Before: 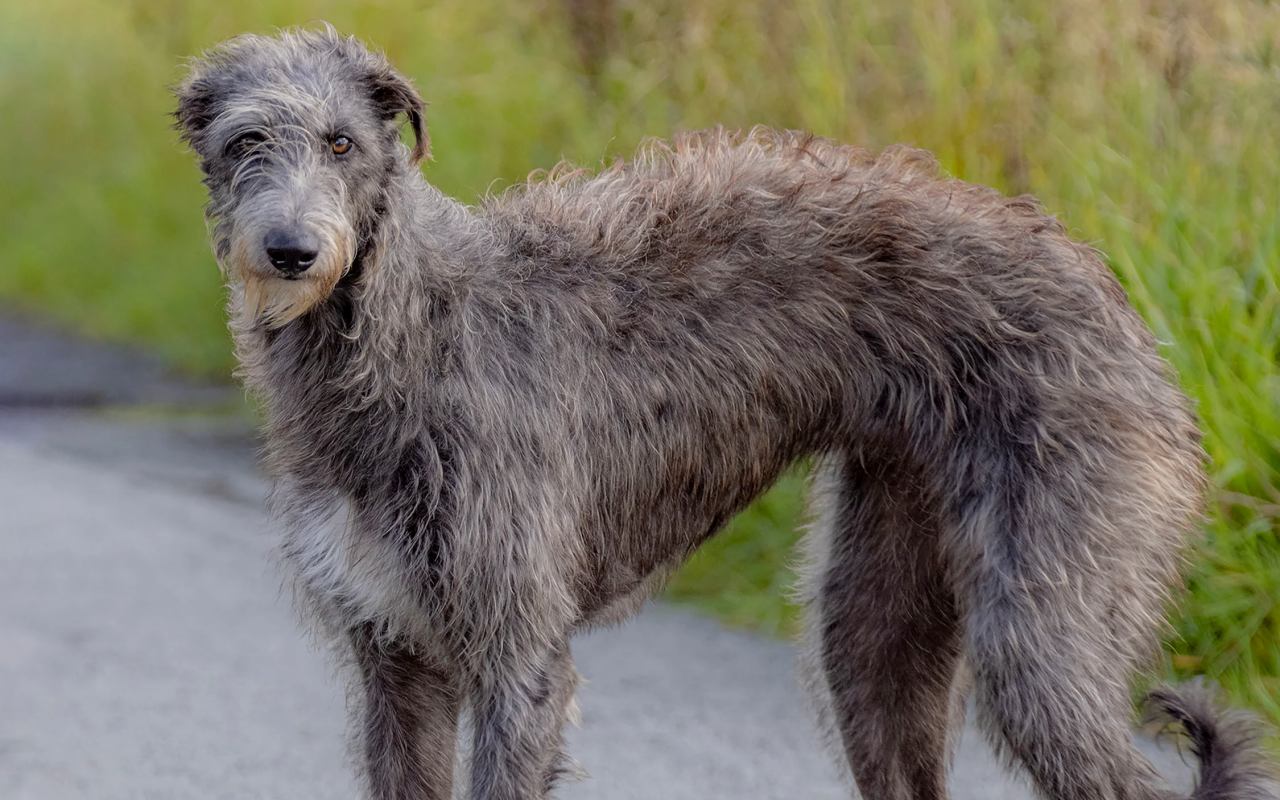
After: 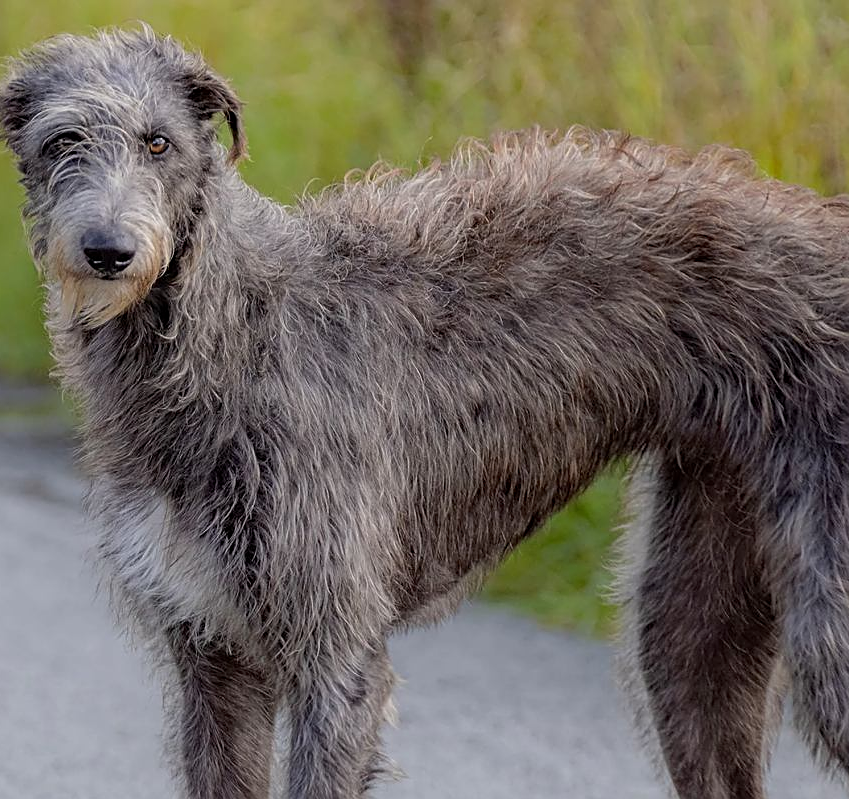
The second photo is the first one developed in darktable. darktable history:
crop and rotate: left 14.331%, right 19.285%
sharpen: on, module defaults
